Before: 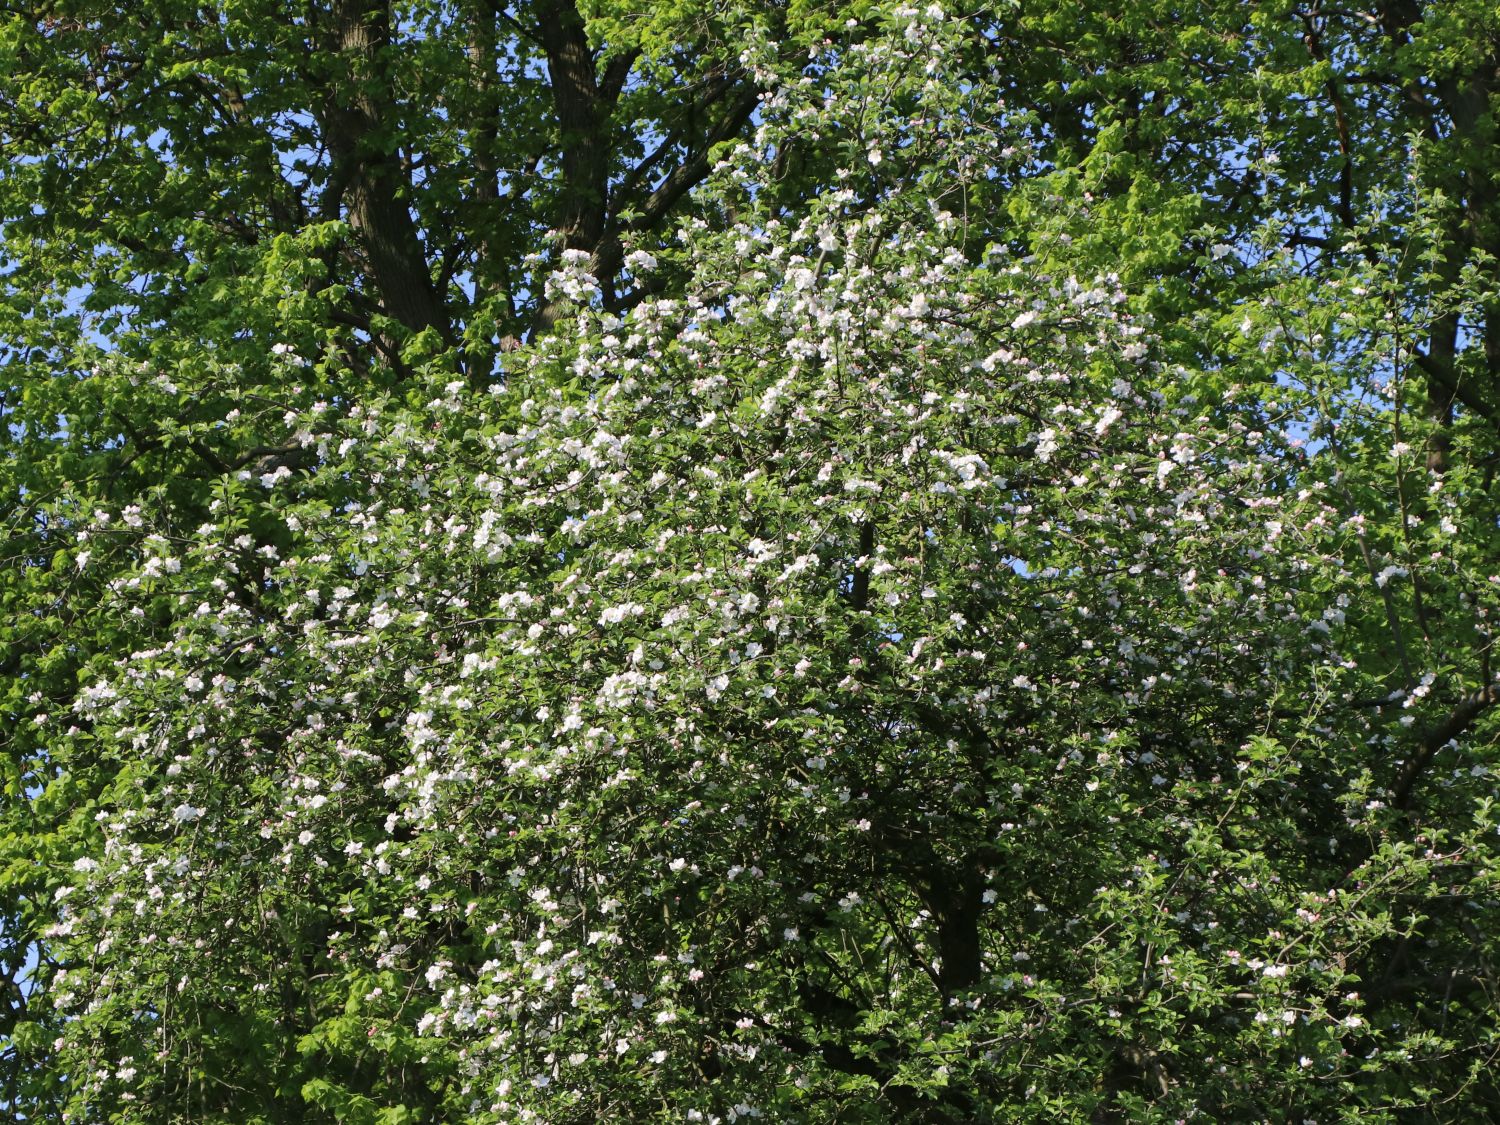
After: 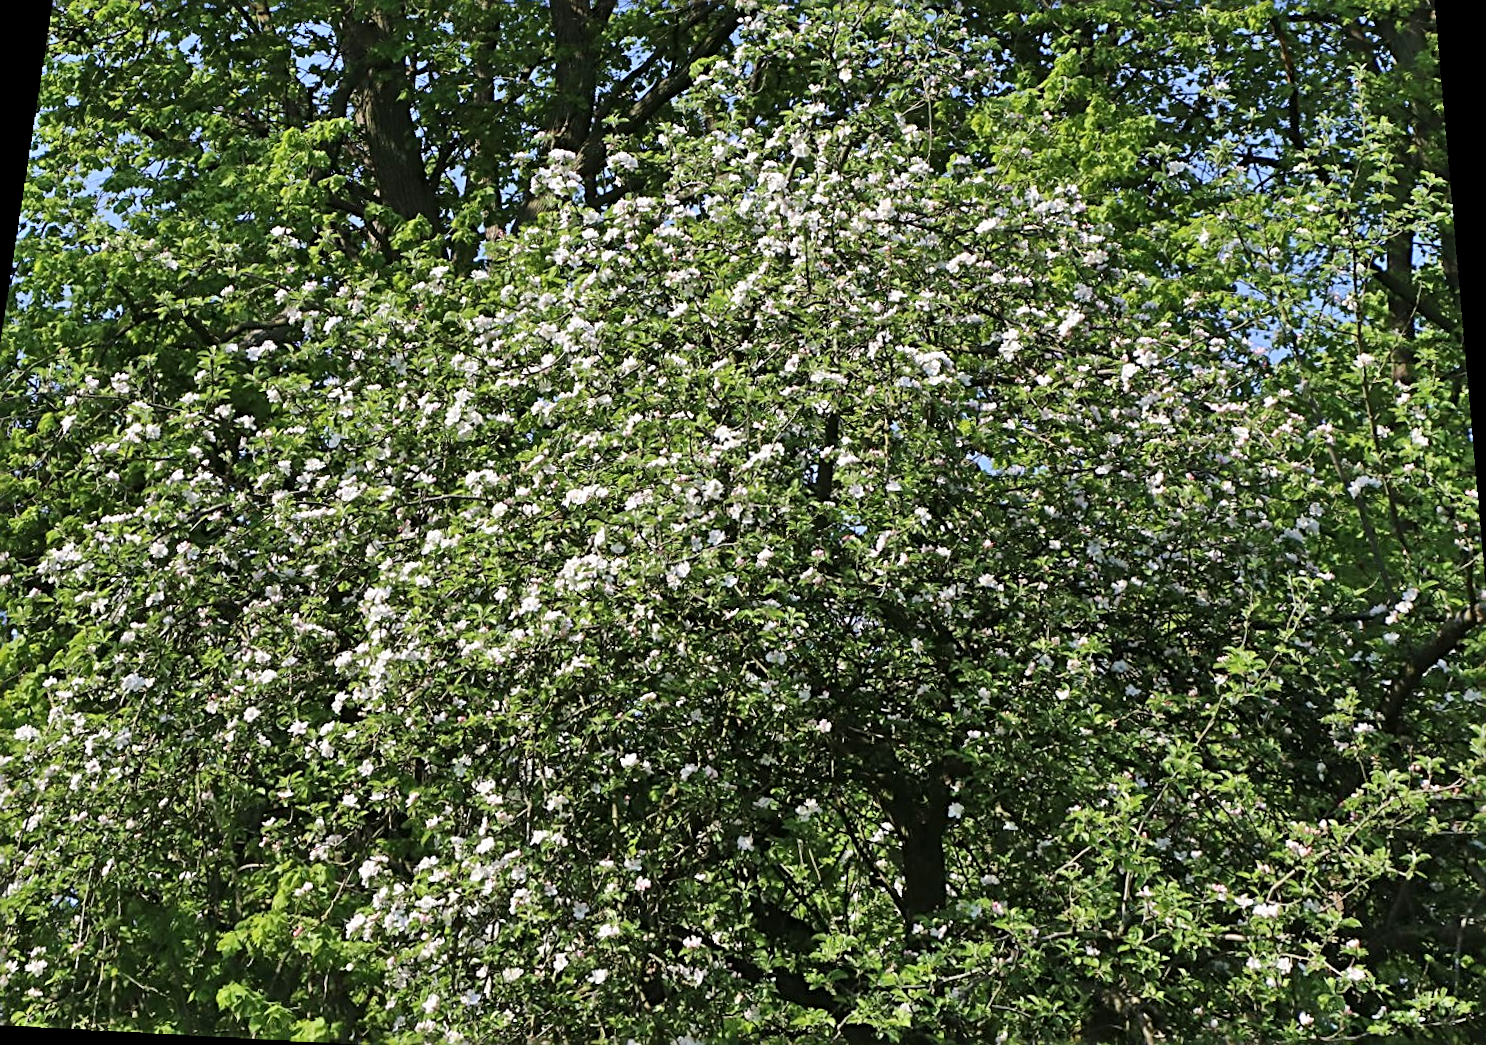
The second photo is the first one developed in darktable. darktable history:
sharpen: radius 2.676, amount 0.669
rotate and perspective: rotation 0.128°, lens shift (vertical) -0.181, lens shift (horizontal) -0.044, shear 0.001, automatic cropping off
shadows and highlights: highlights color adjustment 0%, soften with gaussian
crop and rotate: angle -1.96°, left 3.097%, top 4.154%, right 1.586%, bottom 0.529%
